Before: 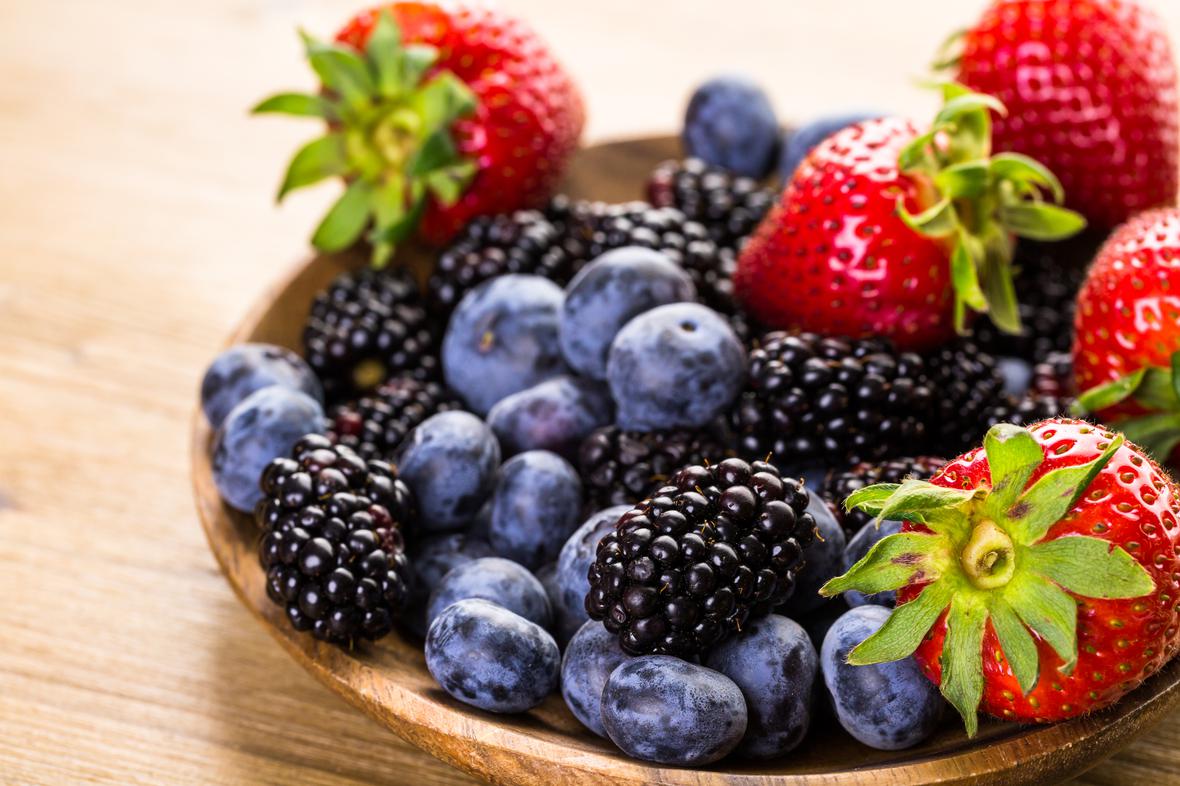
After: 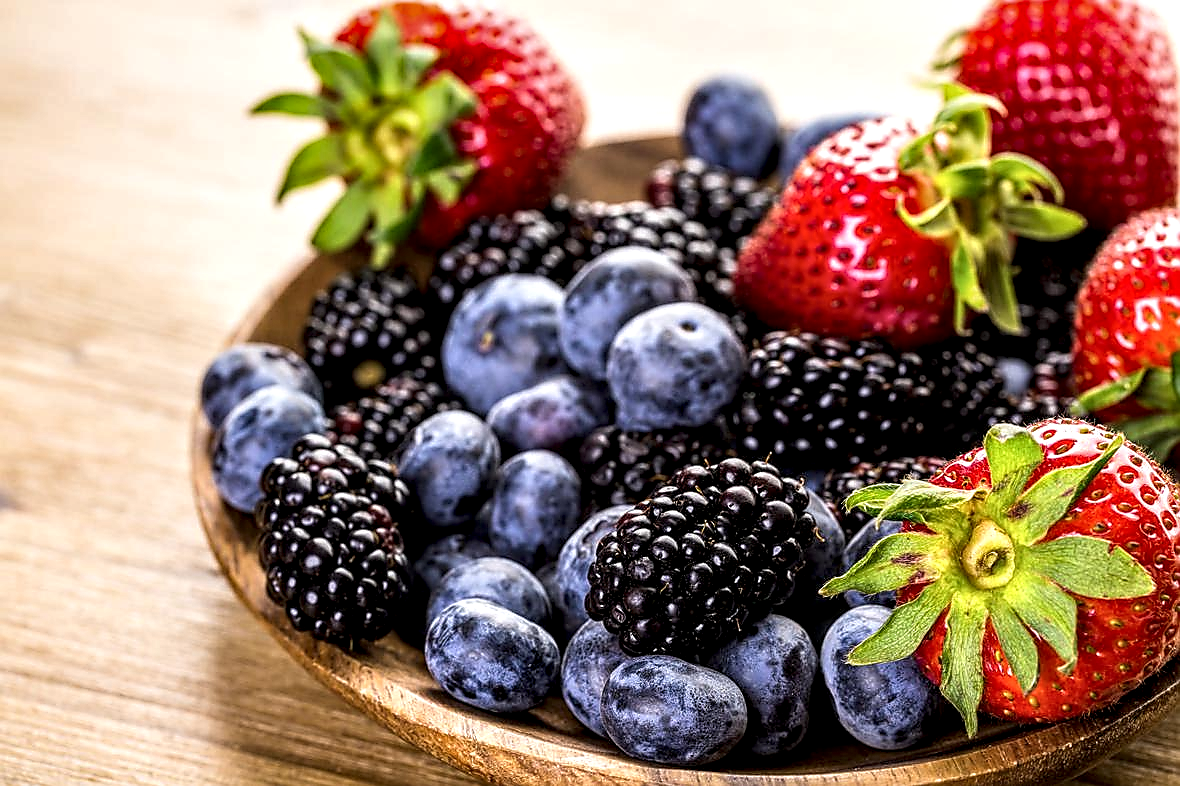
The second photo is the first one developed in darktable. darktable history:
local contrast: highlights 77%, shadows 56%, detail 175%, midtone range 0.423
sharpen: radius 1.395, amount 1.239, threshold 0.716
